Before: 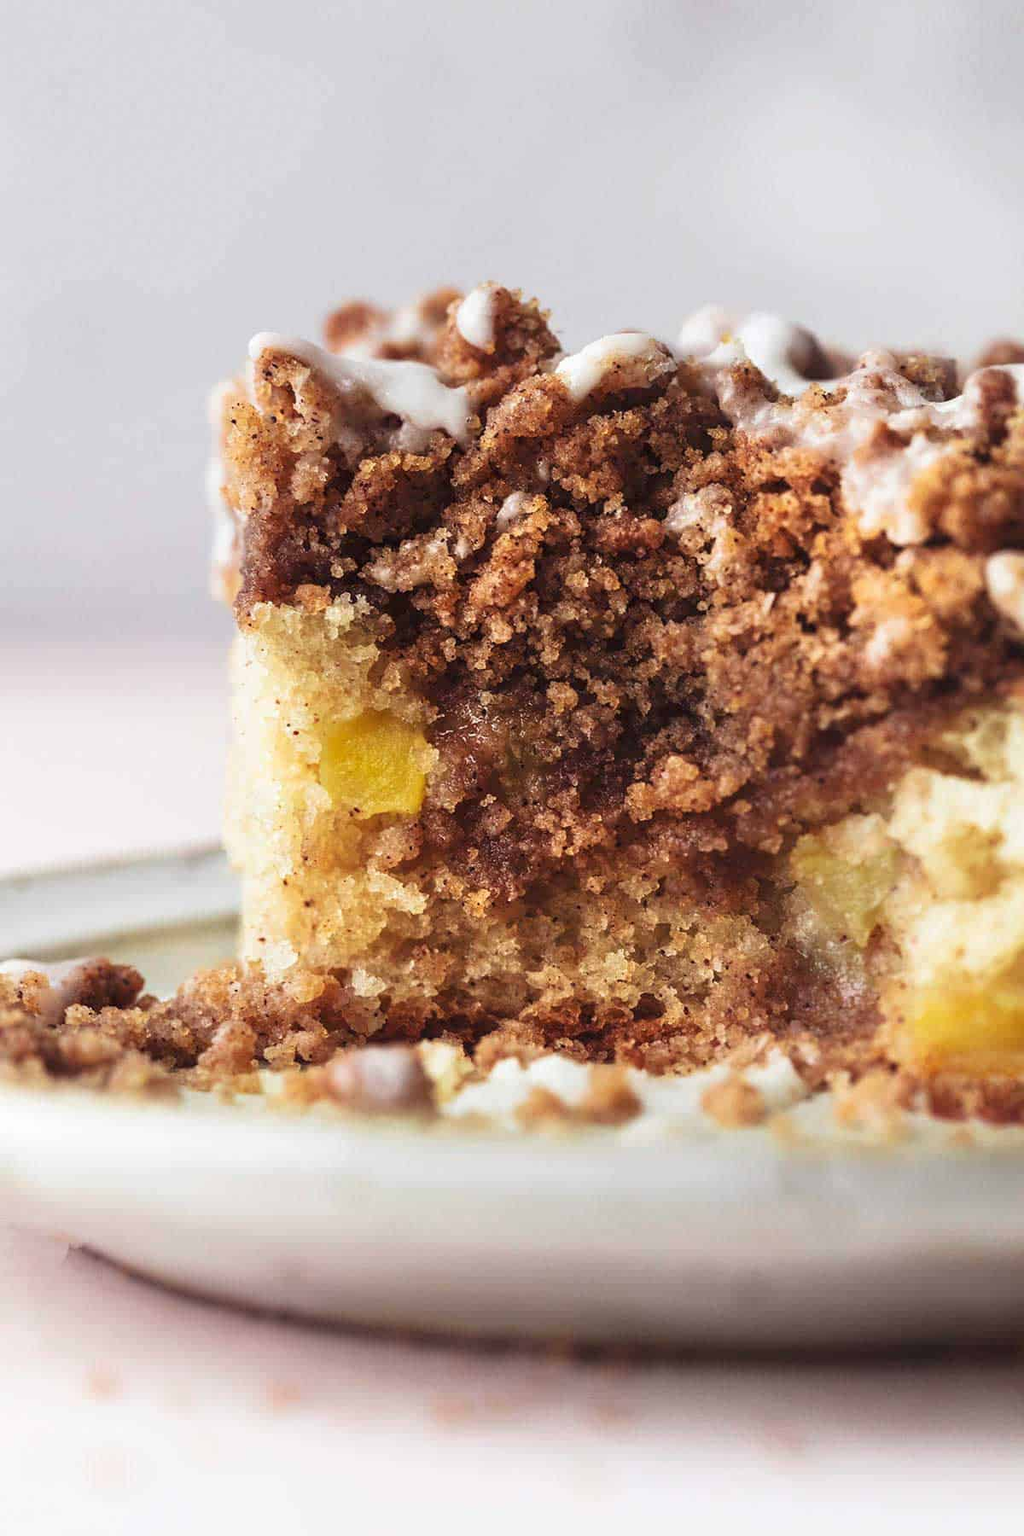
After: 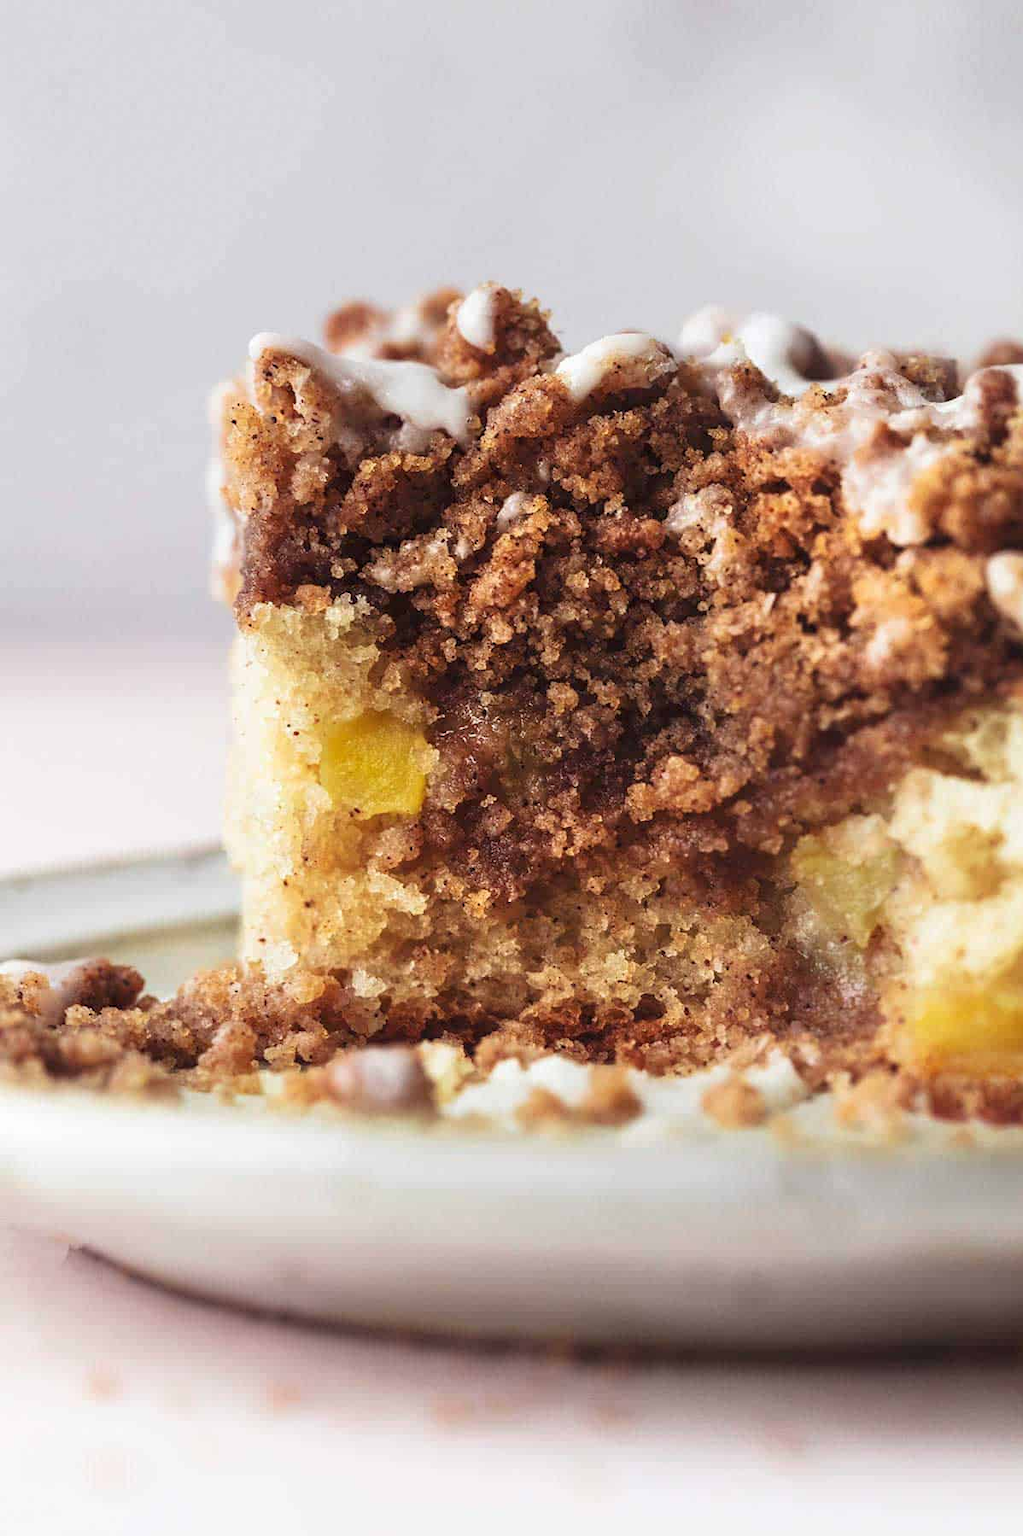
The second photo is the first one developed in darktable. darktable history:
exposure: compensate exposure bias true, compensate highlight preservation false
crop: left 0.05%
